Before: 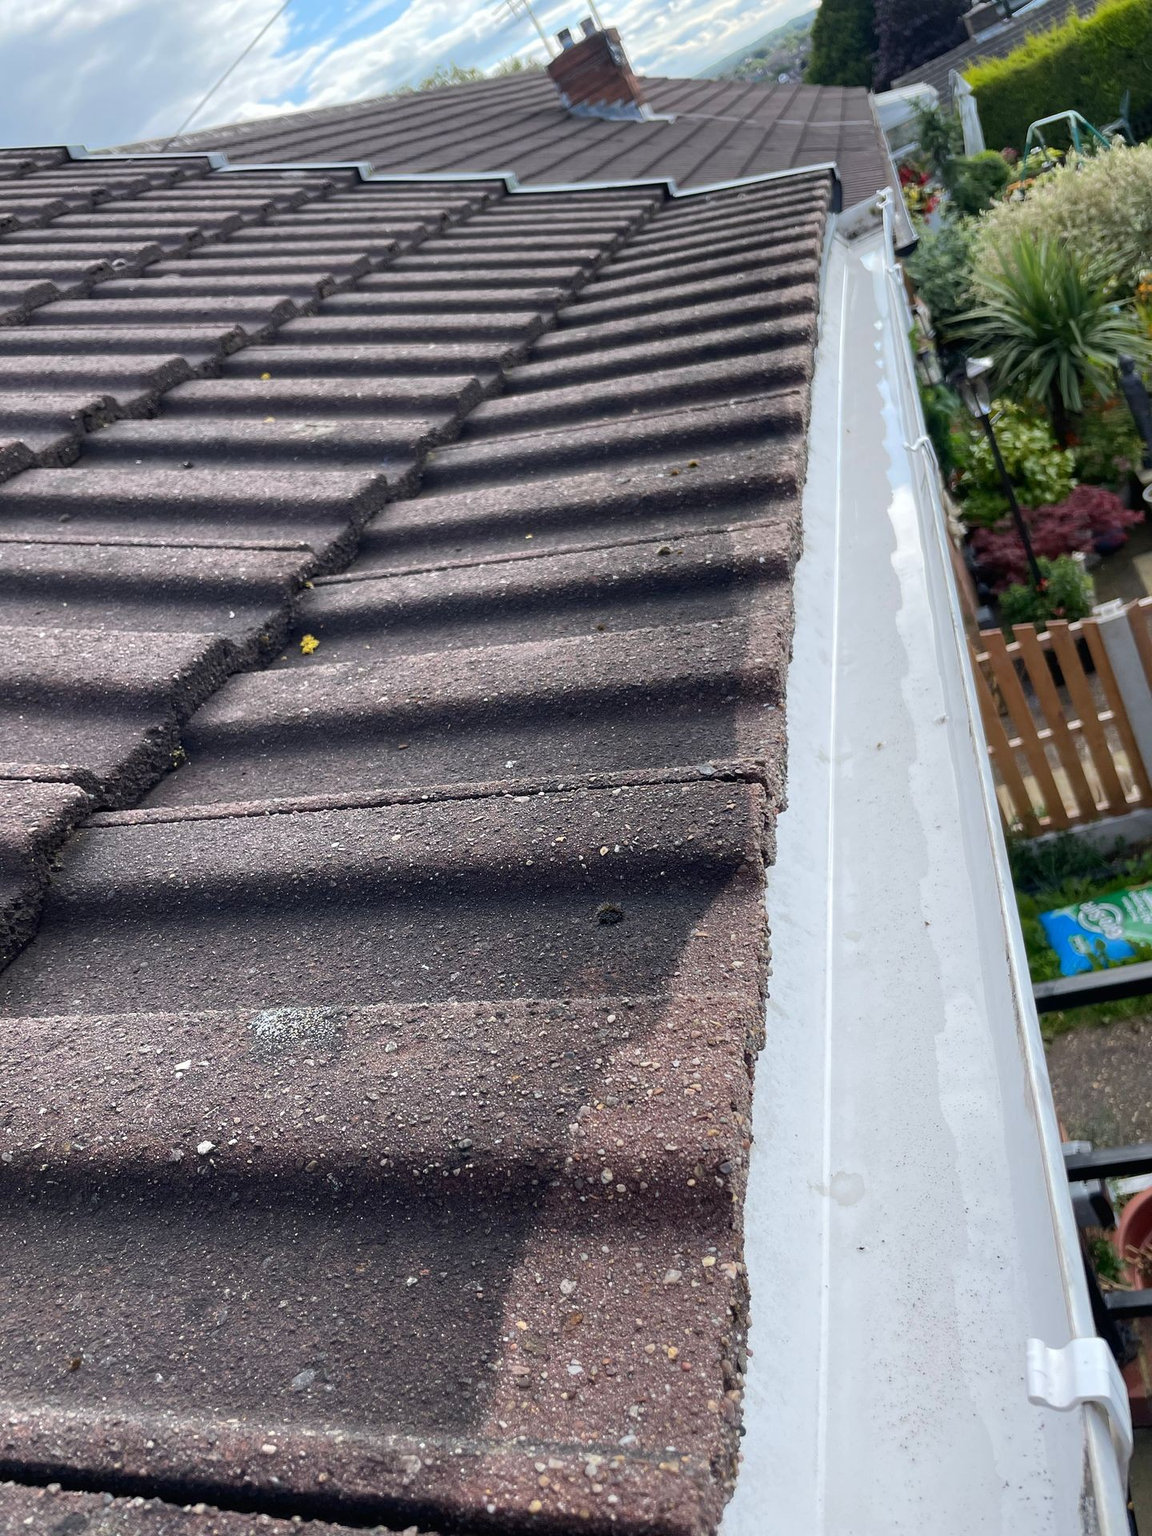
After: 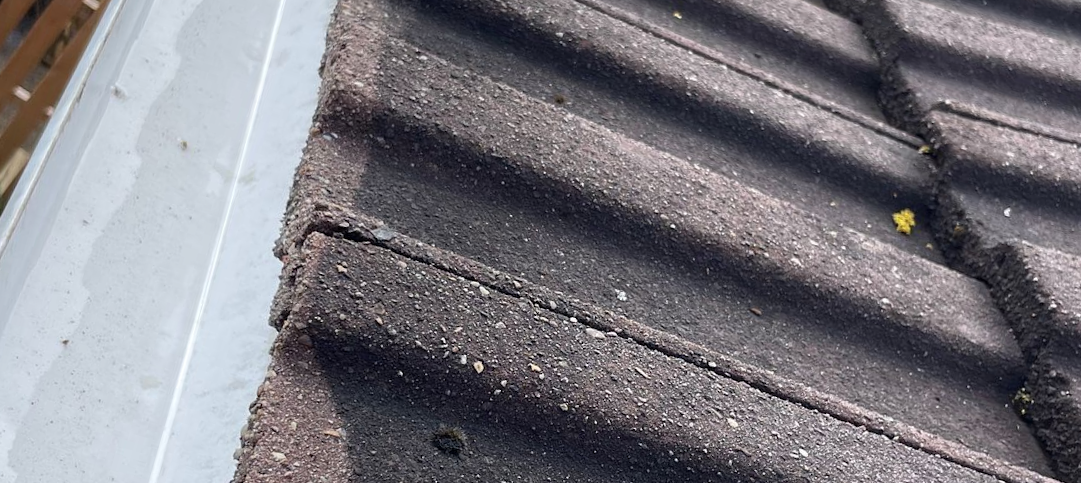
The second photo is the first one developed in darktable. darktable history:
crop and rotate: angle 16.12°, top 30.835%, bottom 35.653%
base curve: curves: ch0 [(0, 0) (0.303, 0.277) (1, 1)]
